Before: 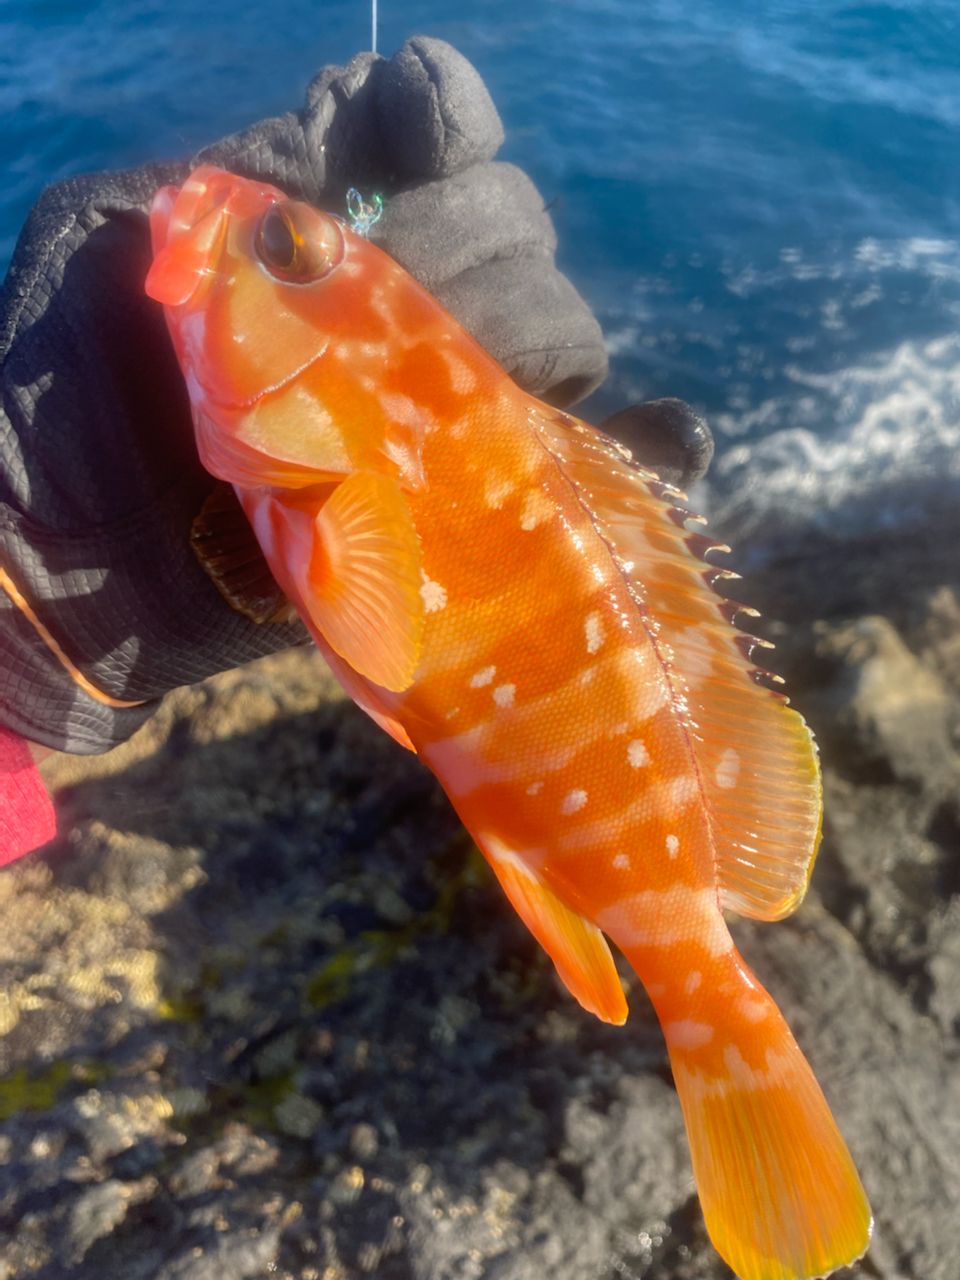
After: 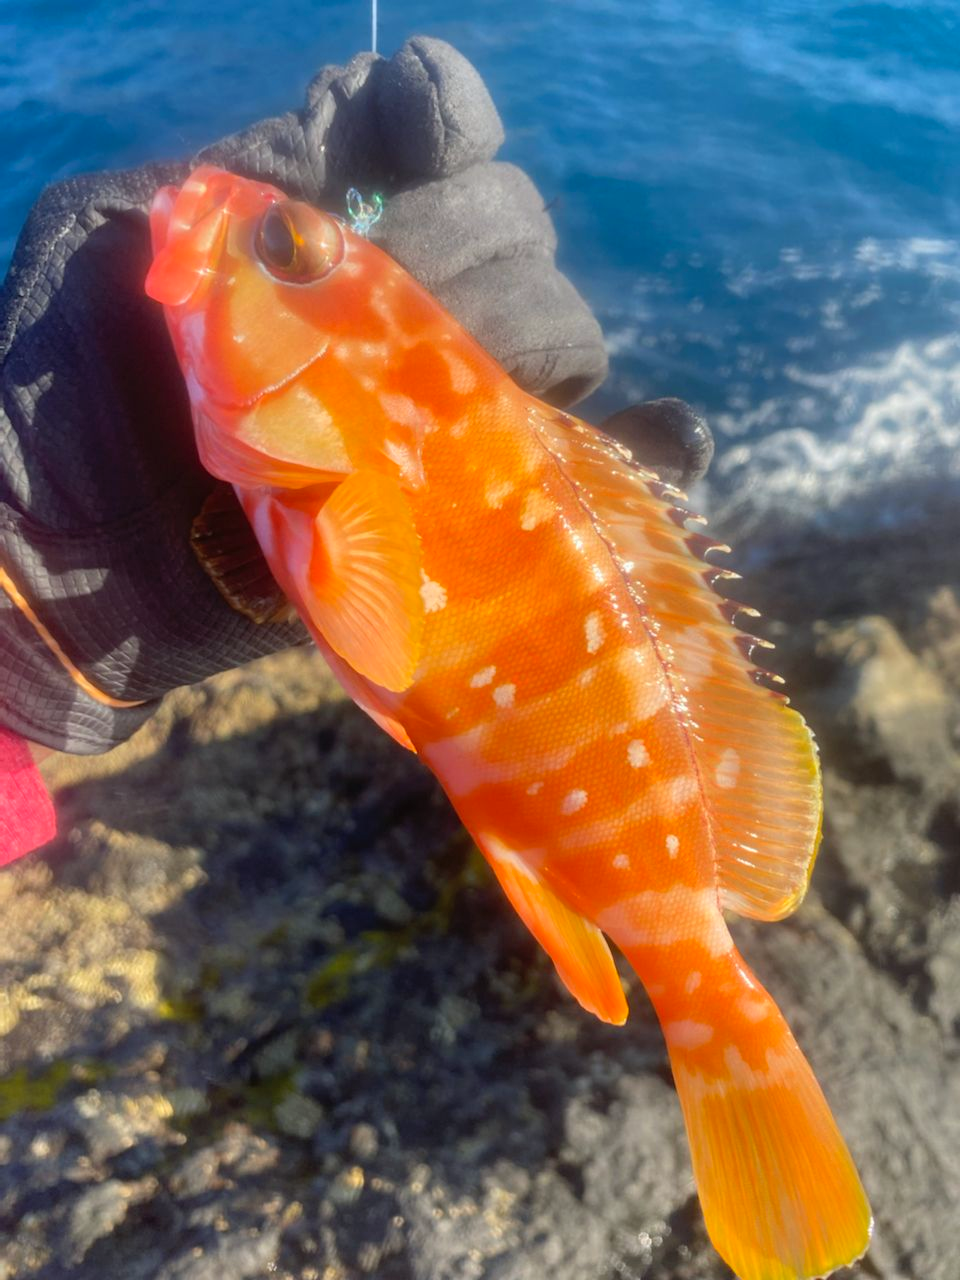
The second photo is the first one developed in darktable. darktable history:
contrast brightness saturation: contrast 0.03, brightness 0.06, saturation 0.13
white balance: red 0.986, blue 1.01
